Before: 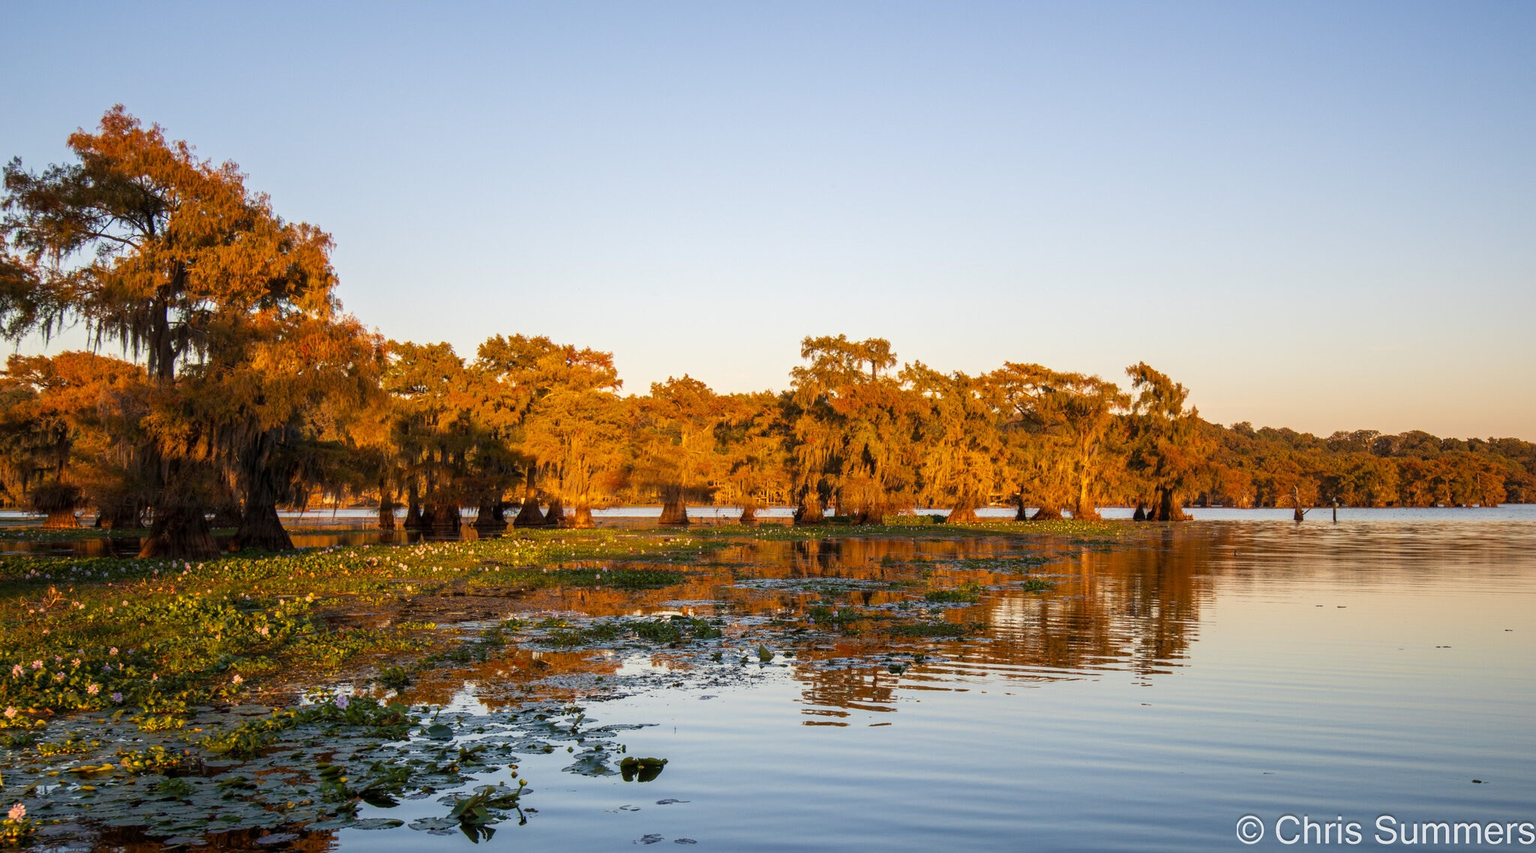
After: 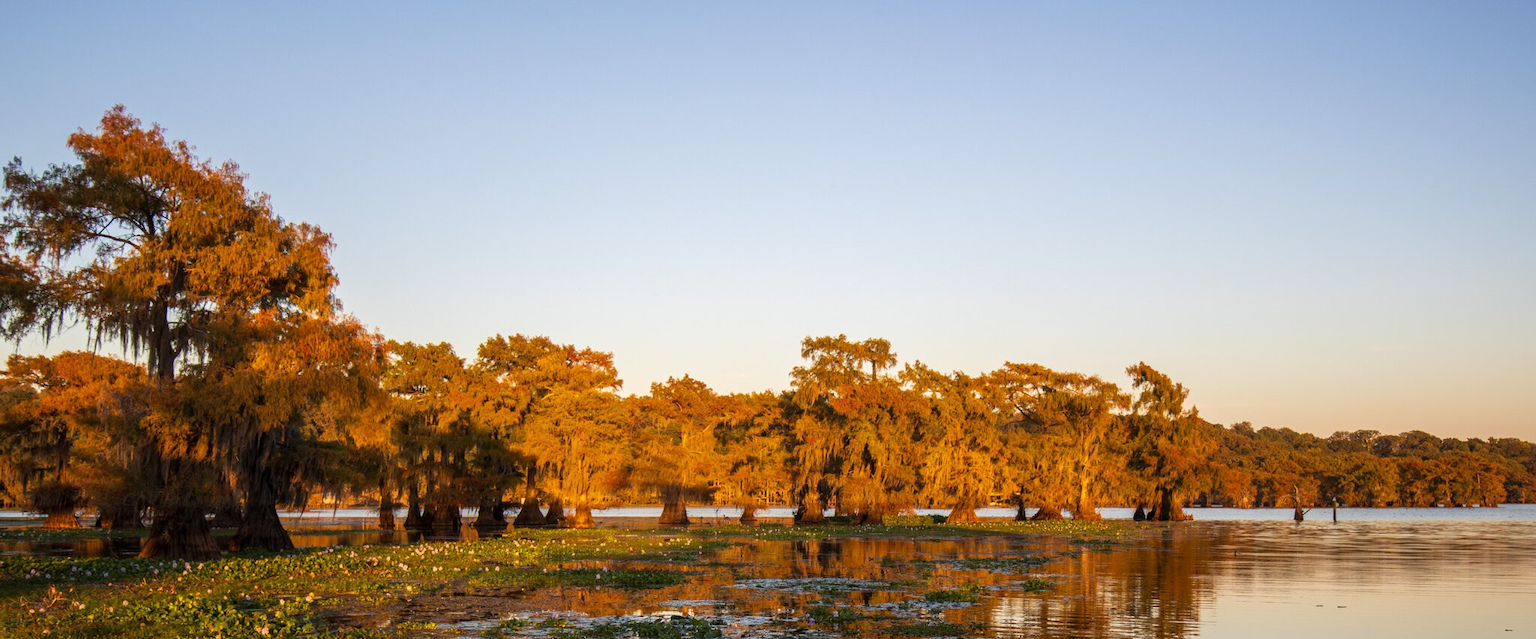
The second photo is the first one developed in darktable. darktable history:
crop: bottom 24.993%
